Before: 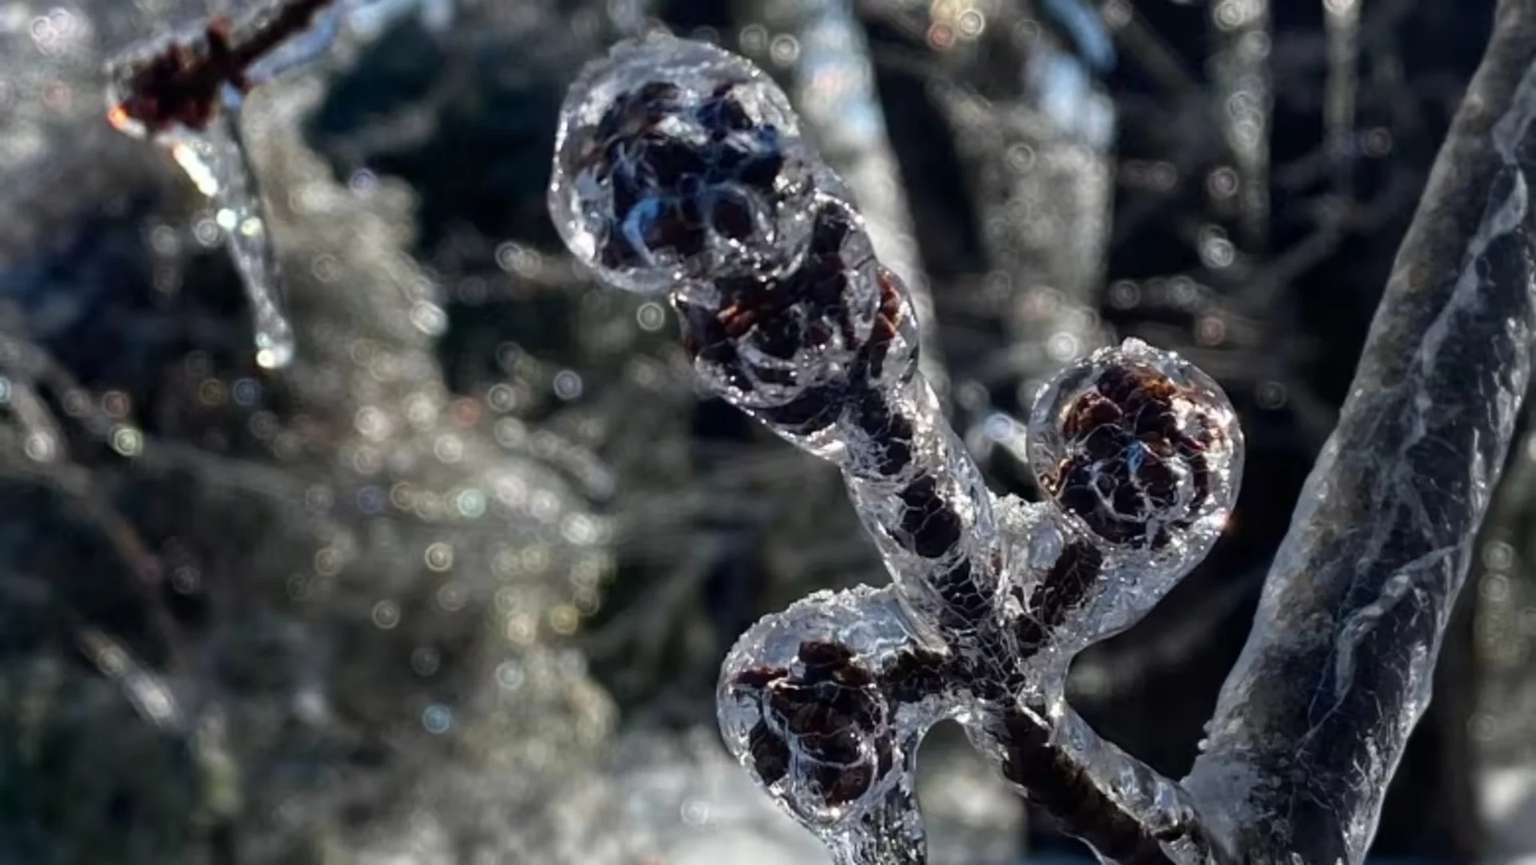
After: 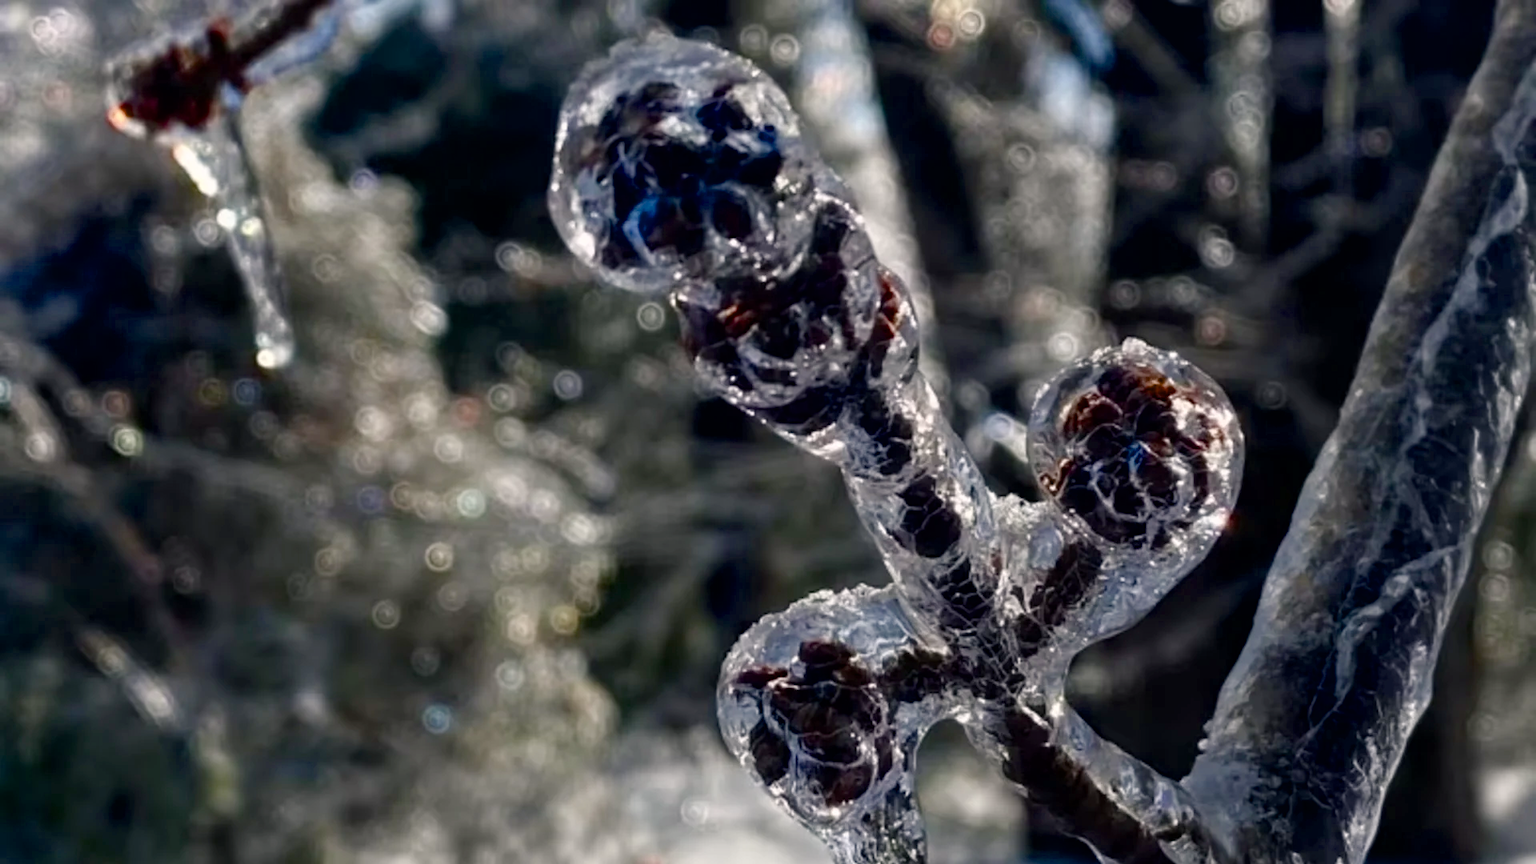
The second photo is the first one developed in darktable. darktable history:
color balance rgb: highlights gain › chroma 1.405%, highlights gain › hue 51.98°, perceptual saturation grading › global saturation 25.903%, perceptual saturation grading › highlights -50.209%, perceptual saturation grading › shadows 30.962%, global vibrance -0.577%, saturation formula JzAzBz (2021)
